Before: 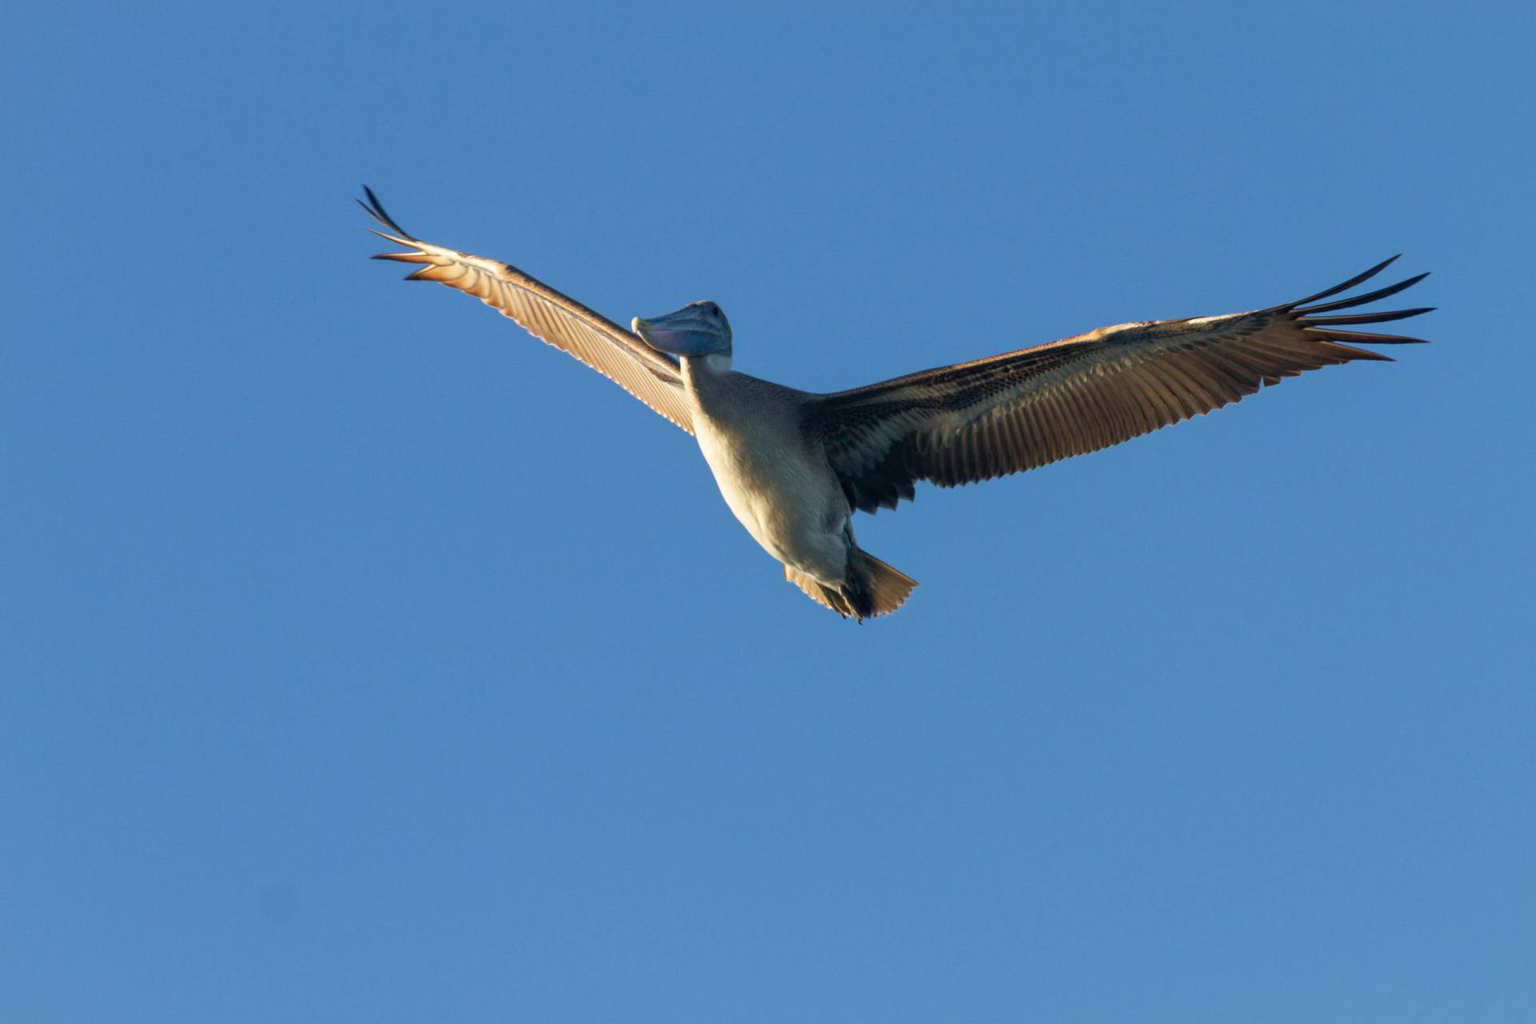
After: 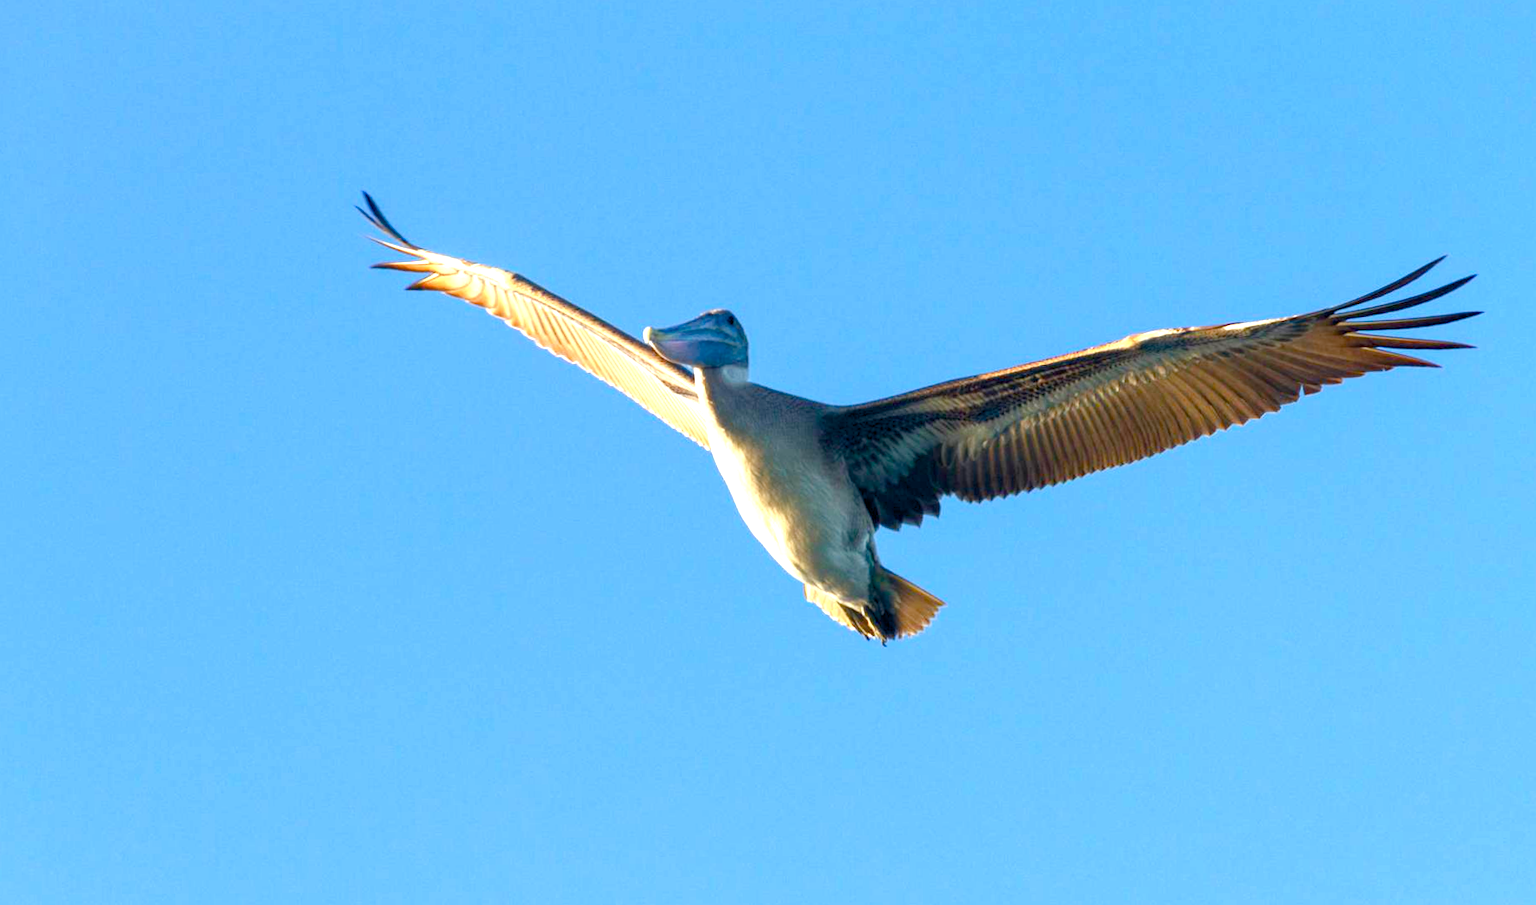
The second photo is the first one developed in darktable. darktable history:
color balance rgb: power › chroma 0.231%, power › hue 61.81°, global offset › luminance -0.506%, perceptual saturation grading › global saturation 20%, perceptual saturation grading › highlights -24.963%, perceptual saturation grading › shadows 49.478%, global vibrance 20%
crop and rotate: angle 0.398°, left 0.4%, right 2.735%, bottom 14.364%
exposure: black level correction 0, exposure 1.199 EV, compensate exposure bias true, compensate highlight preservation false
